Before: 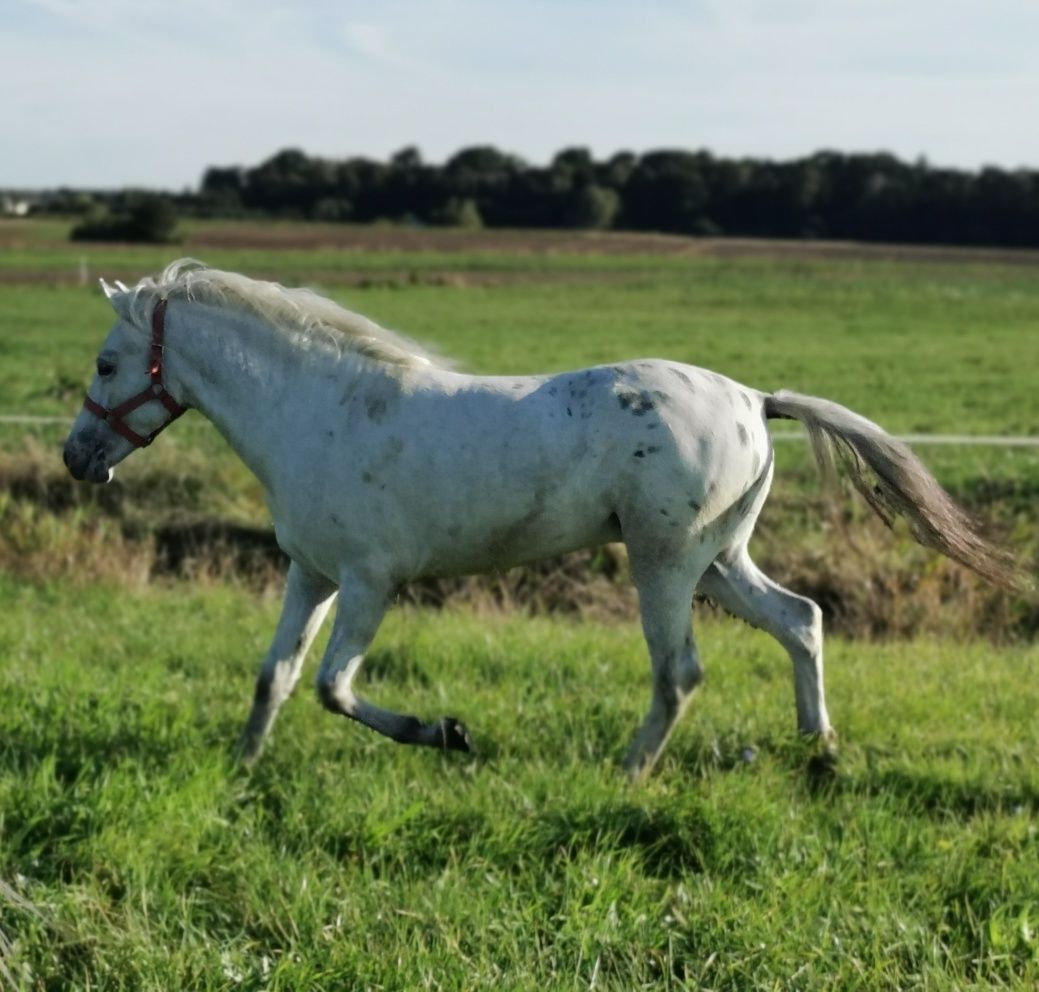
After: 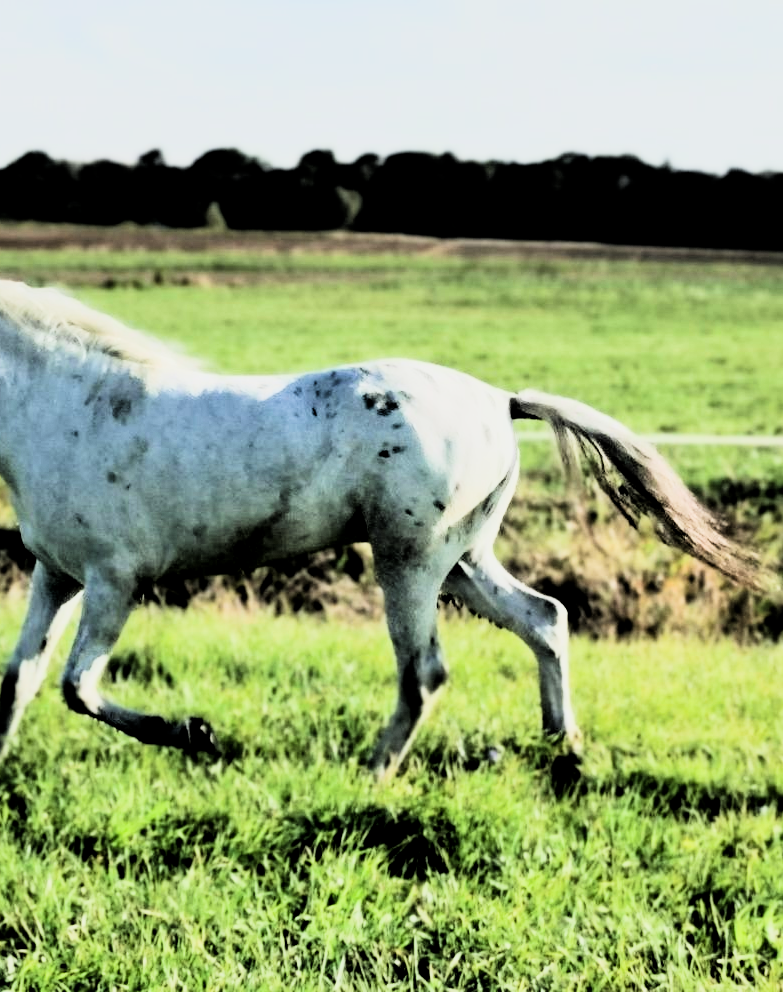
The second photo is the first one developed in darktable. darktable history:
crop and rotate: left 24.6%
local contrast: mode bilateral grid, contrast 20, coarseness 50, detail 120%, midtone range 0.2
filmic rgb: black relative exposure -5 EV, white relative exposure 3.5 EV, hardness 3.19, contrast 1.4, highlights saturation mix -30%
rgb curve: curves: ch0 [(0, 0) (0.21, 0.15) (0.24, 0.21) (0.5, 0.75) (0.75, 0.96) (0.89, 0.99) (1, 1)]; ch1 [(0, 0.02) (0.21, 0.13) (0.25, 0.2) (0.5, 0.67) (0.75, 0.9) (0.89, 0.97) (1, 1)]; ch2 [(0, 0.02) (0.21, 0.13) (0.25, 0.2) (0.5, 0.67) (0.75, 0.9) (0.89, 0.97) (1, 1)], compensate middle gray true
